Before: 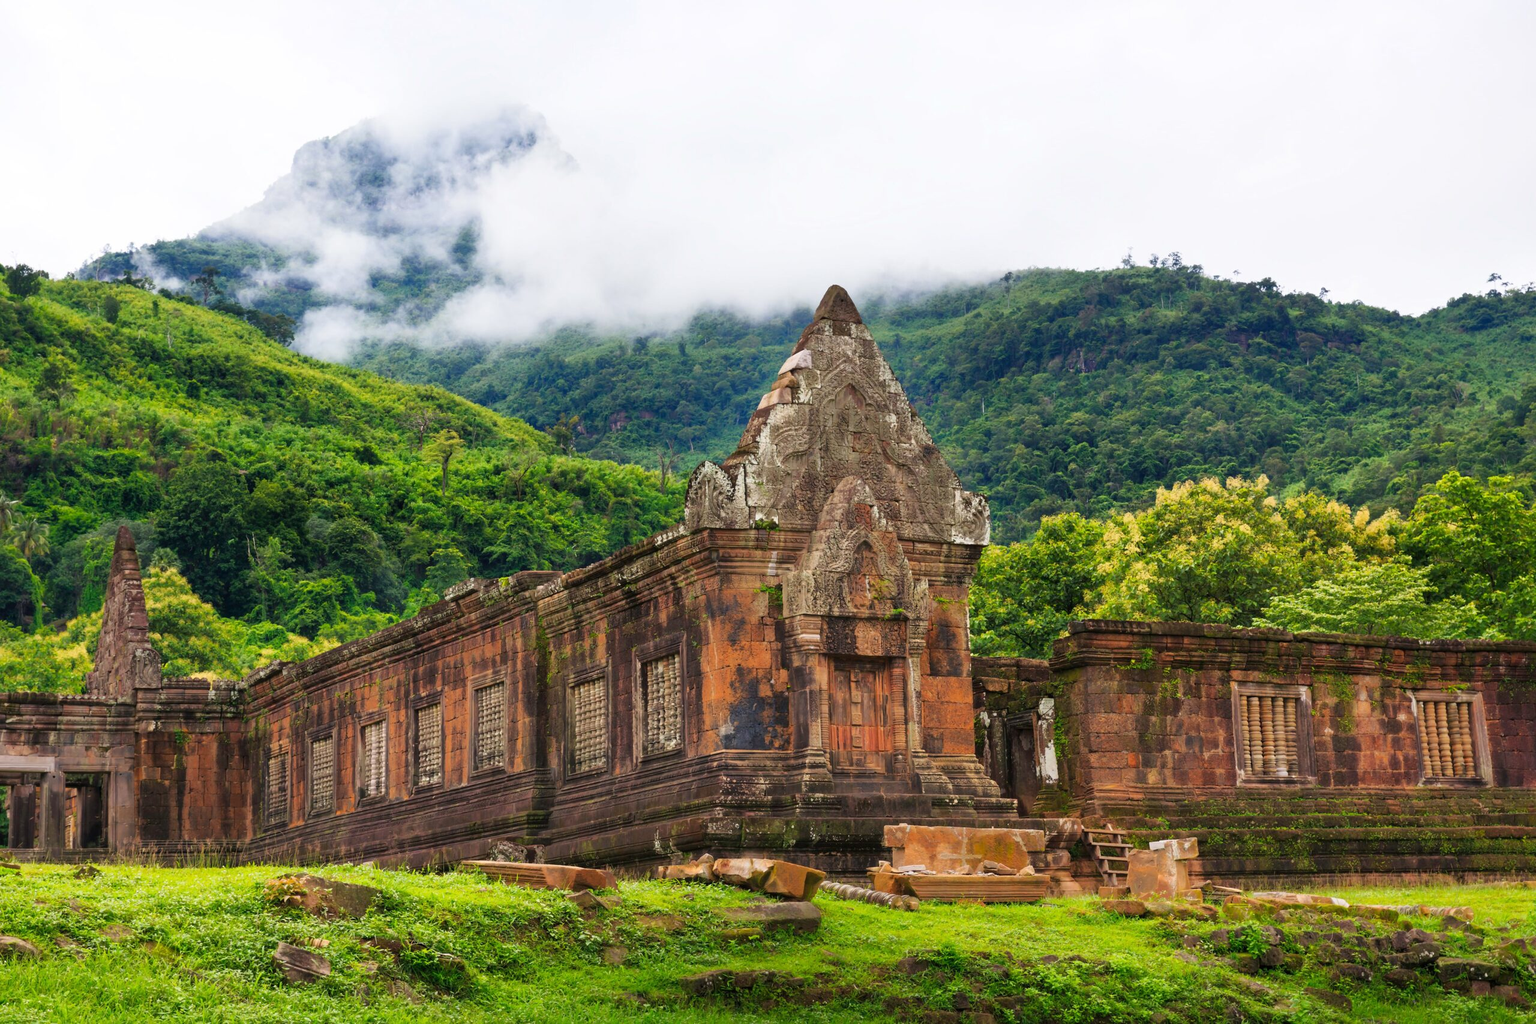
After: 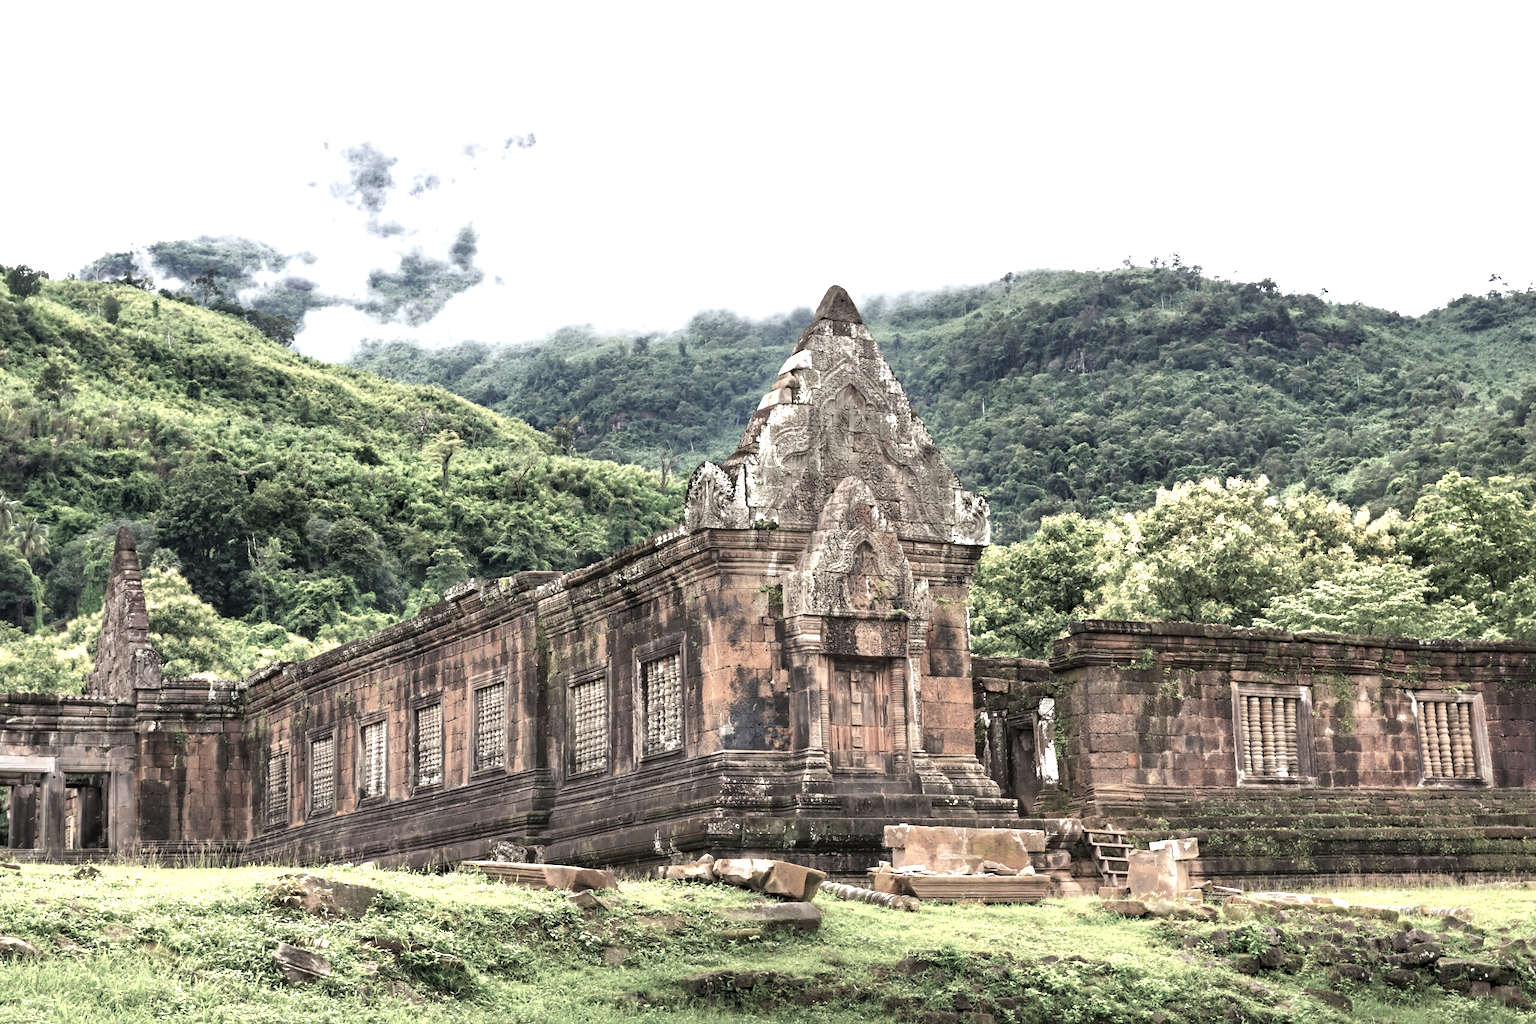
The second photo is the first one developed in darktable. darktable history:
contrast equalizer: y [[0.5, 0.542, 0.583, 0.625, 0.667, 0.708], [0.5 ×6], [0.5 ×6], [0, 0.033, 0.067, 0.1, 0.133, 0.167], [0, 0.05, 0.1, 0.15, 0.2, 0.25]], mix 0.299
color correction: highlights b* -0.059, saturation 0.356
exposure: exposure 1 EV, compensate highlight preservation false
